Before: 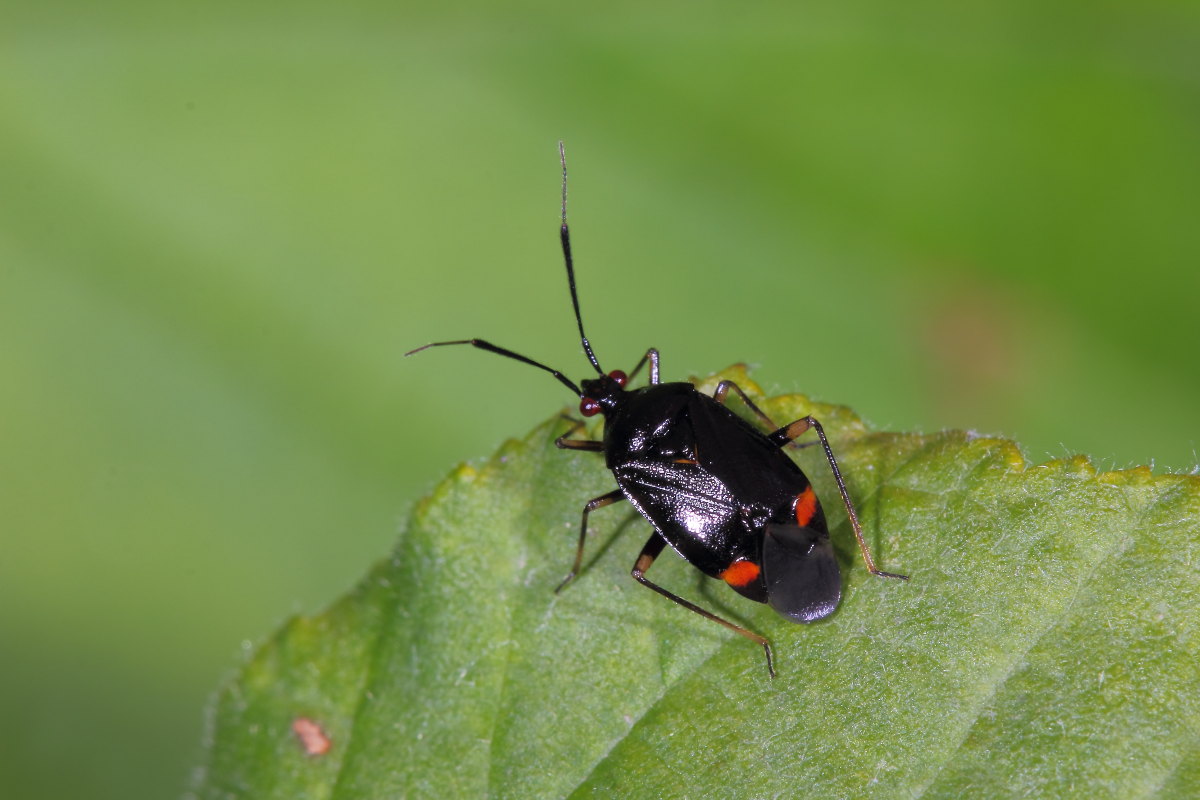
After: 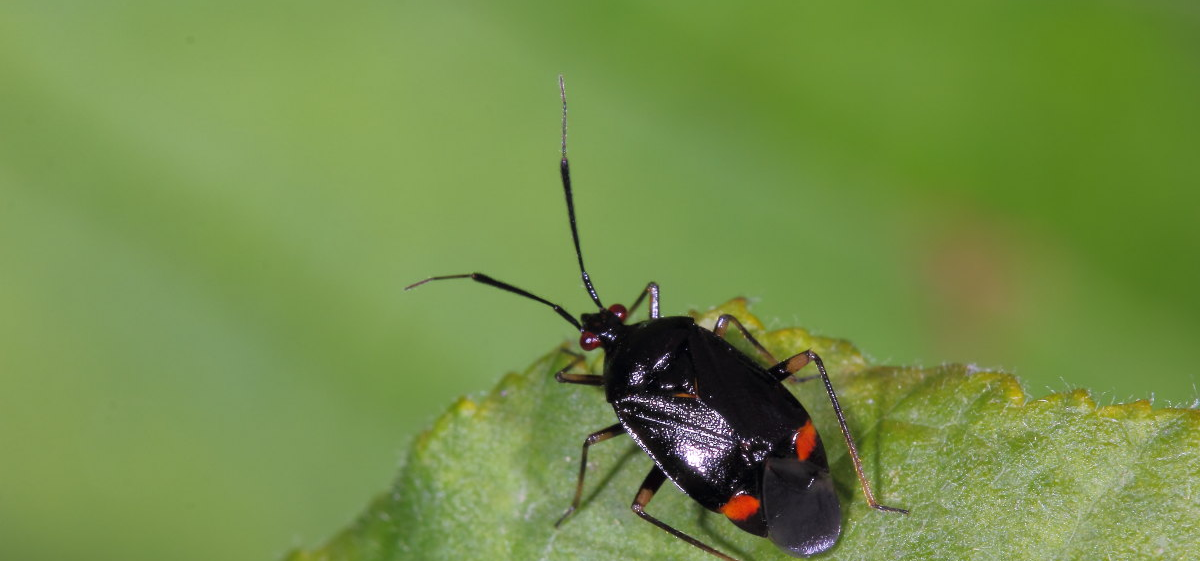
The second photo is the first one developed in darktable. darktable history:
crop and rotate: top 8.35%, bottom 21.495%
